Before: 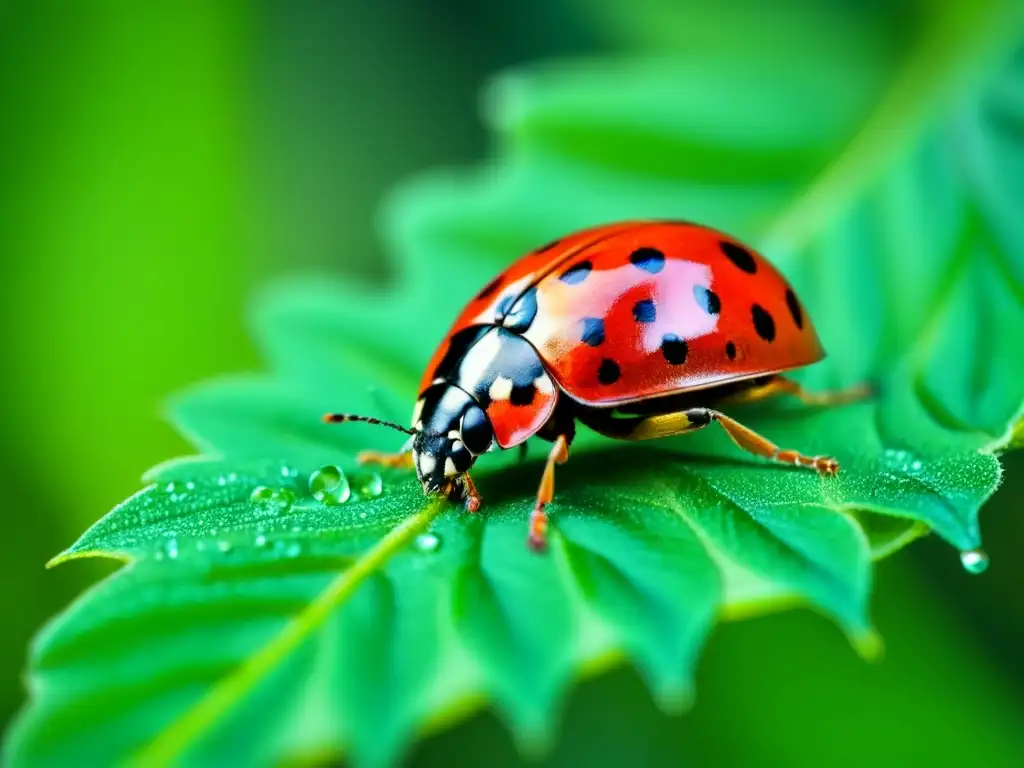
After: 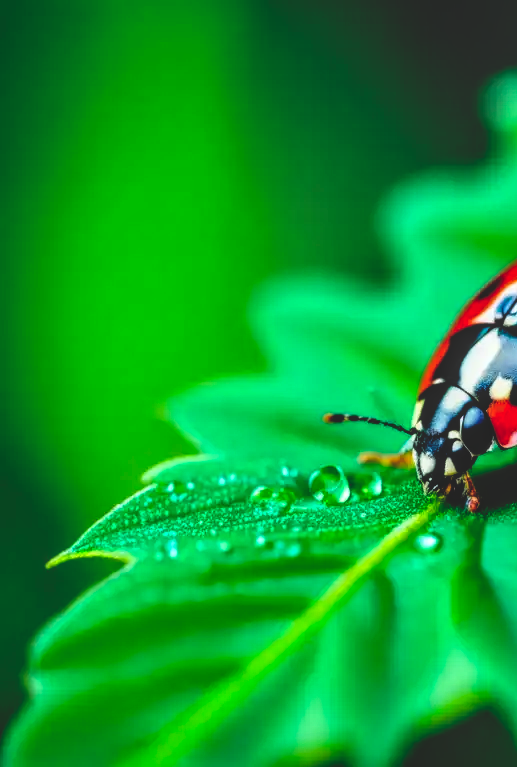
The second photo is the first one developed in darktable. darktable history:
local contrast: on, module defaults
base curve: curves: ch0 [(0, 0.02) (0.083, 0.036) (1, 1)], preserve colors none
crop and rotate: left 0.005%, right 49.48%
